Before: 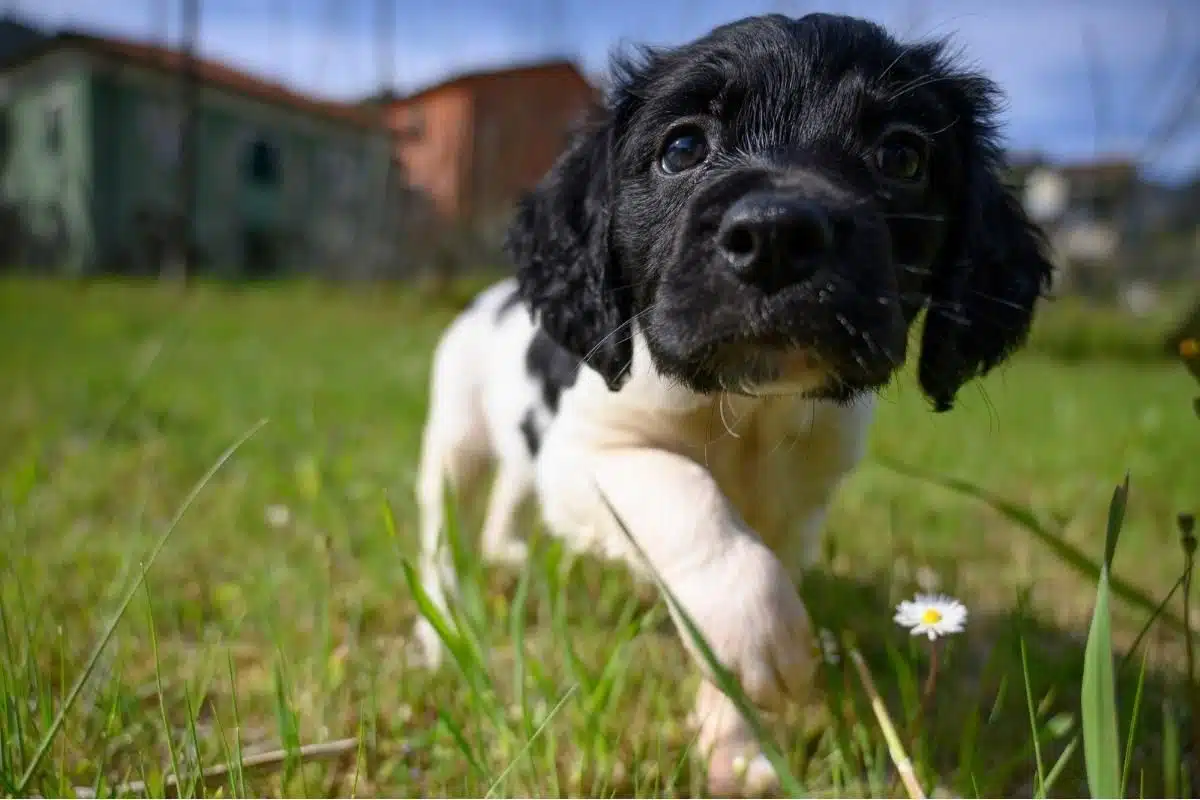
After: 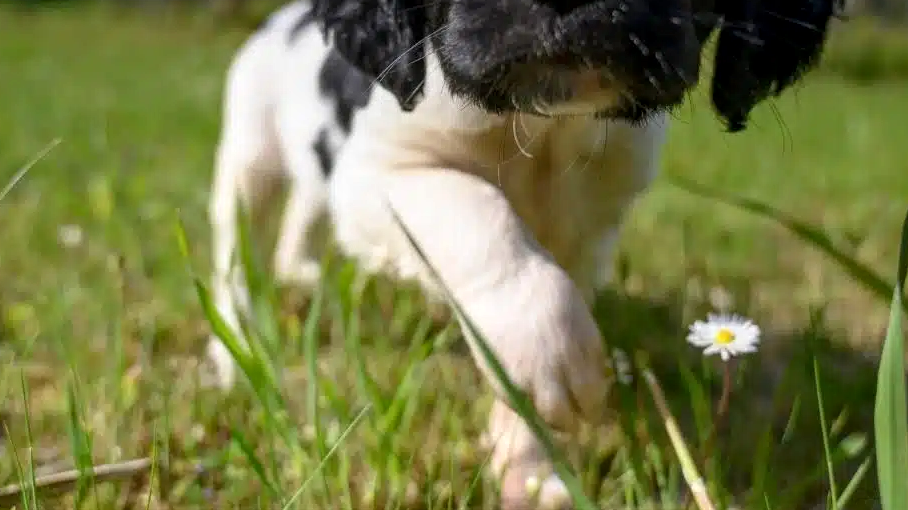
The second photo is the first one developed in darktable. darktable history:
local contrast: on, module defaults
crop and rotate: left 17.299%, top 35.115%, right 7.015%, bottom 1.024%
